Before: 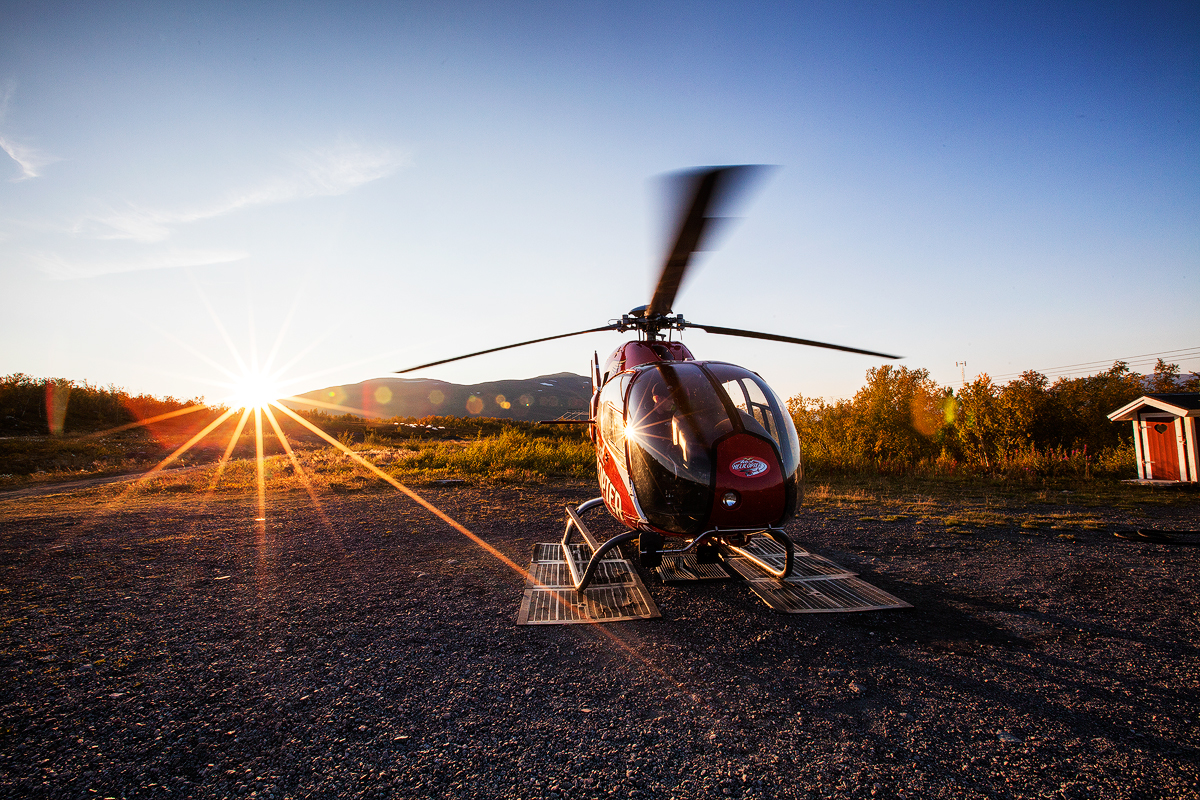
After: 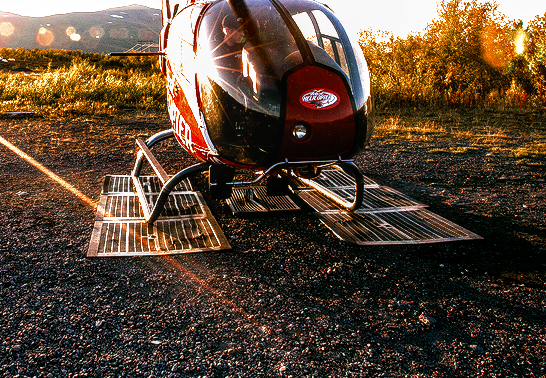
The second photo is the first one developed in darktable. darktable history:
exposure: black level correction 0, exposure 1.473 EV, compensate highlight preservation false
shadows and highlights: shadows -40.4, highlights 63.23, soften with gaussian
color balance rgb: shadows lift › chroma 11.459%, shadows lift › hue 133.04°, power › luminance -3.515%, power › chroma 0.581%, power › hue 39.41°, global offset › luminance 0.743%, linear chroma grading › shadows 31.299%, linear chroma grading › global chroma -1.946%, linear chroma grading › mid-tones 3.558%, perceptual saturation grading › global saturation 0.362%
local contrast: on, module defaults
contrast brightness saturation: contrast 0.045, saturation 0.067
color zones: curves: ch0 [(0, 0.5) (0.125, 0.4) (0.25, 0.5) (0.375, 0.4) (0.5, 0.4) (0.625, 0.35) (0.75, 0.35) (0.875, 0.5)]; ch1 [(0, 0.35) (0.125, 0.45) (0.25, 0.35) (0.375, 0.35) (0.5, 0.35) (0.625, 0.35) (0.75, 0.45) (0.875, 0.35)]; ch2 [(0, 0.6) (0.125, 0.5) (0.25, 0.5) (0.375, 0.6) (0.5, 0.6) (0.625, 0.5) (0.75, 0.5) (0.875, 0.5)]
crop: left 35.897%, top 46.08%, right 18.181%, bottom 5.85%
filmic rgb: black relative exposure -8.68 EV, white relative exposure 2.65 EV, target black luminance 0%, target white luminance 99.899%, hardness 6.25, latitude 74.6%, contrast 1.316, highlights saturation mix -6.43%, preserve chrominance no, color science v4 (2020), contrast in shadows soft, contrast in highlights soft
